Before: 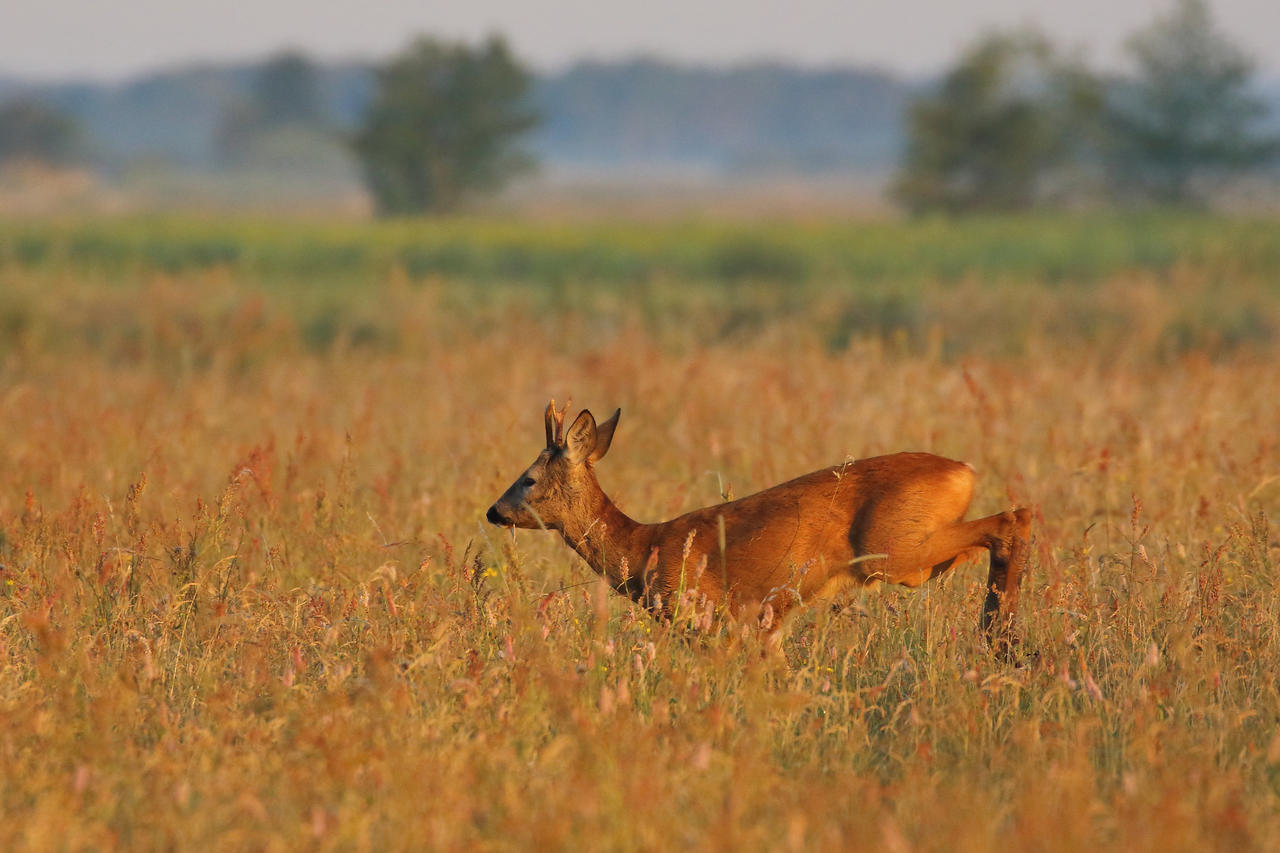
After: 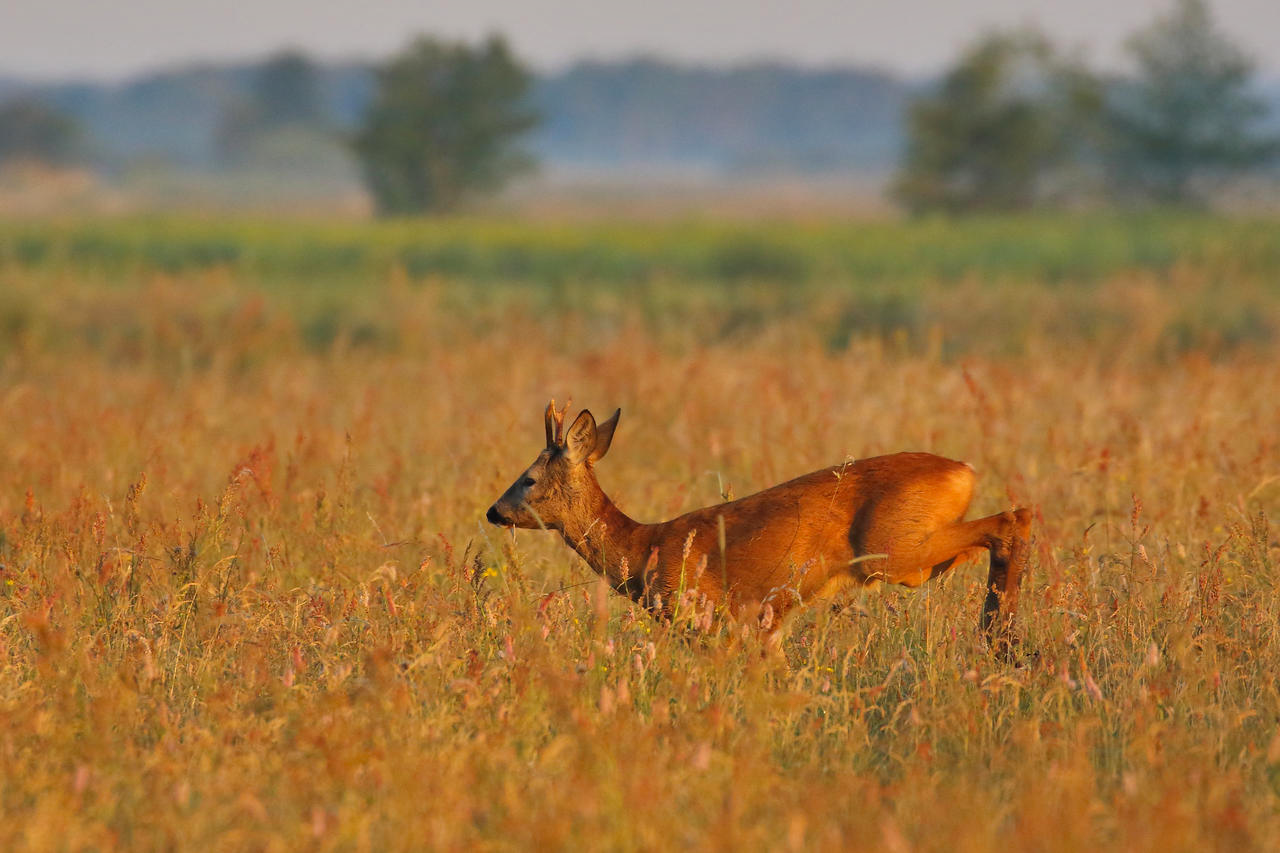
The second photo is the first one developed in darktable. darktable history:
exposure: compensate highlight preservation false
contrast brightness saturation: saturation 0.1
shadows and highlights: white point adjustment 0.054, soften with gaussian
